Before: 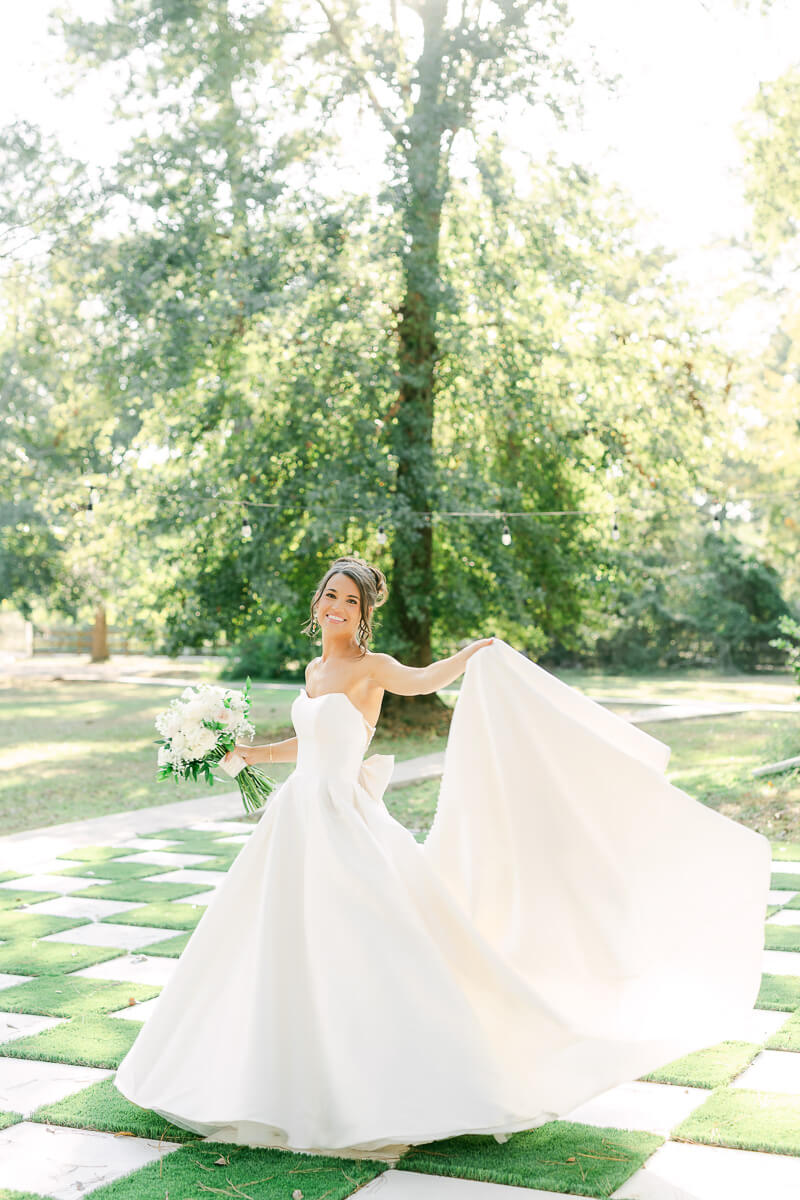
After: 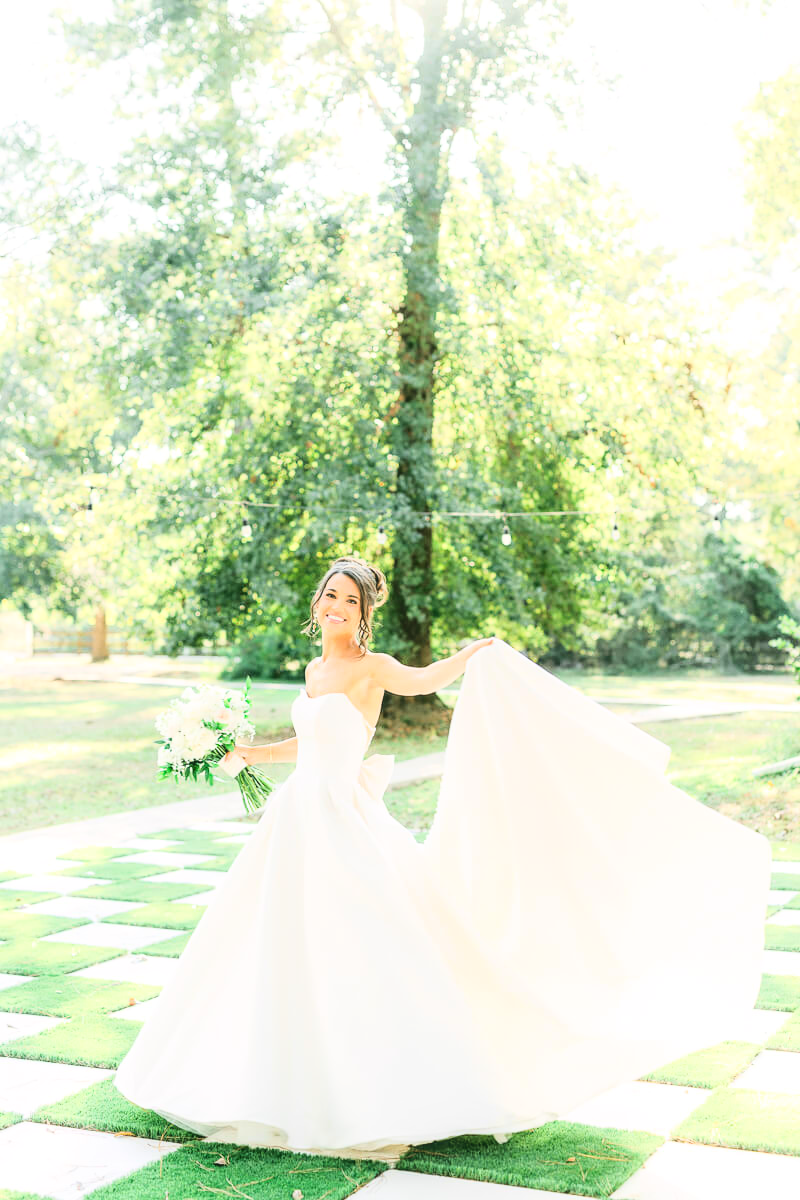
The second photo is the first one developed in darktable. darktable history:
base curve: curves: ch0 [(0, 0) (0.028, 0.03) (0.121, 0.232) (0.46, 0.748) (0.859, 0.968) (1, 1)]
local contrast: detail 109%
